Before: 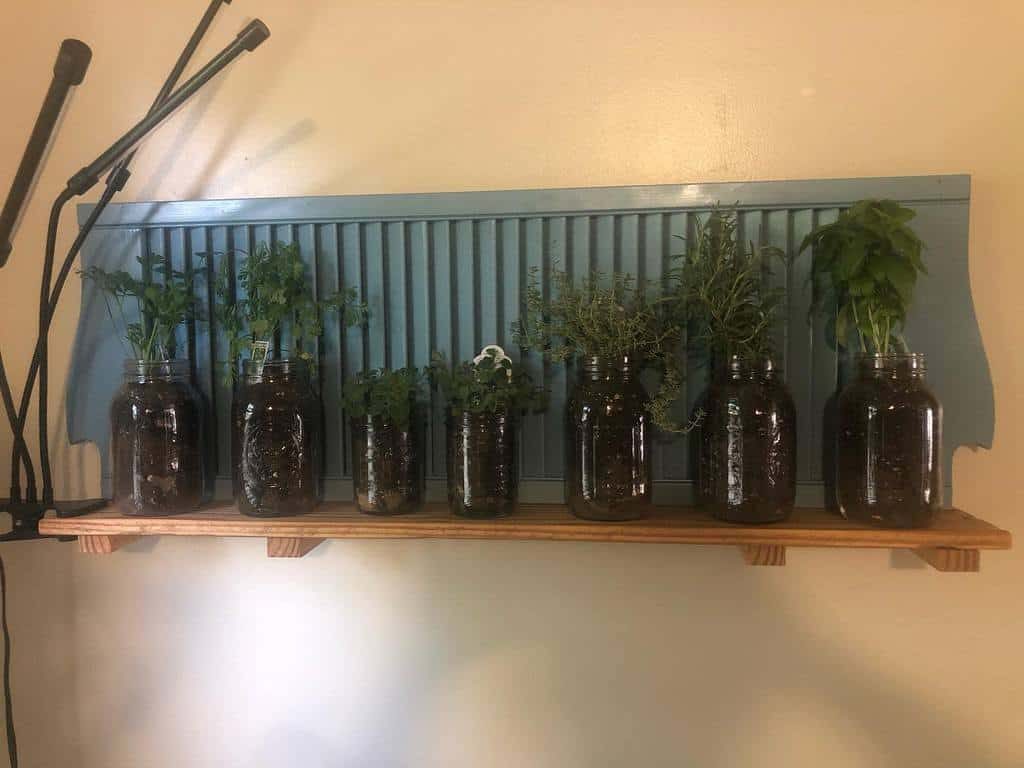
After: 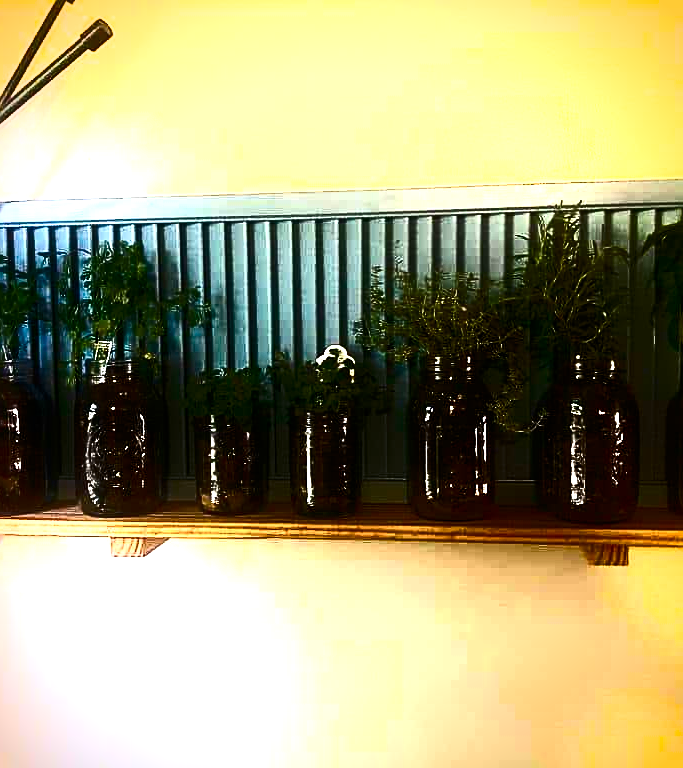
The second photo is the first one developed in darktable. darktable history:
levels: levels [0, 0.43, 0.859]
contrast brightness saturation: contrast 0.935, brightness 0.195
sharpen: on, module defaults
filmic rgb: black relative exposure -7.65 EV, white relative exposure 4.56 EV, threshold -0.291 EV, transition 3.19 EV, structure ↔ texture 99.95%, hardness 3.61, contrast 1.057, enable highlight reconstruction true
color balance rgb: linear chroma grading › global chroma 25.093%, perceptual saturation grading › global saturation 30.636%, perceptual brilliance grading › global brilliance 2.571%, perceptual brilliance grading › highlights -2.998%, perceptual brilliance grading › shadows 3.09%, global vibrance 20%
crop: left 15.372%, right 17.851%
vignetting: saturation 0.387
